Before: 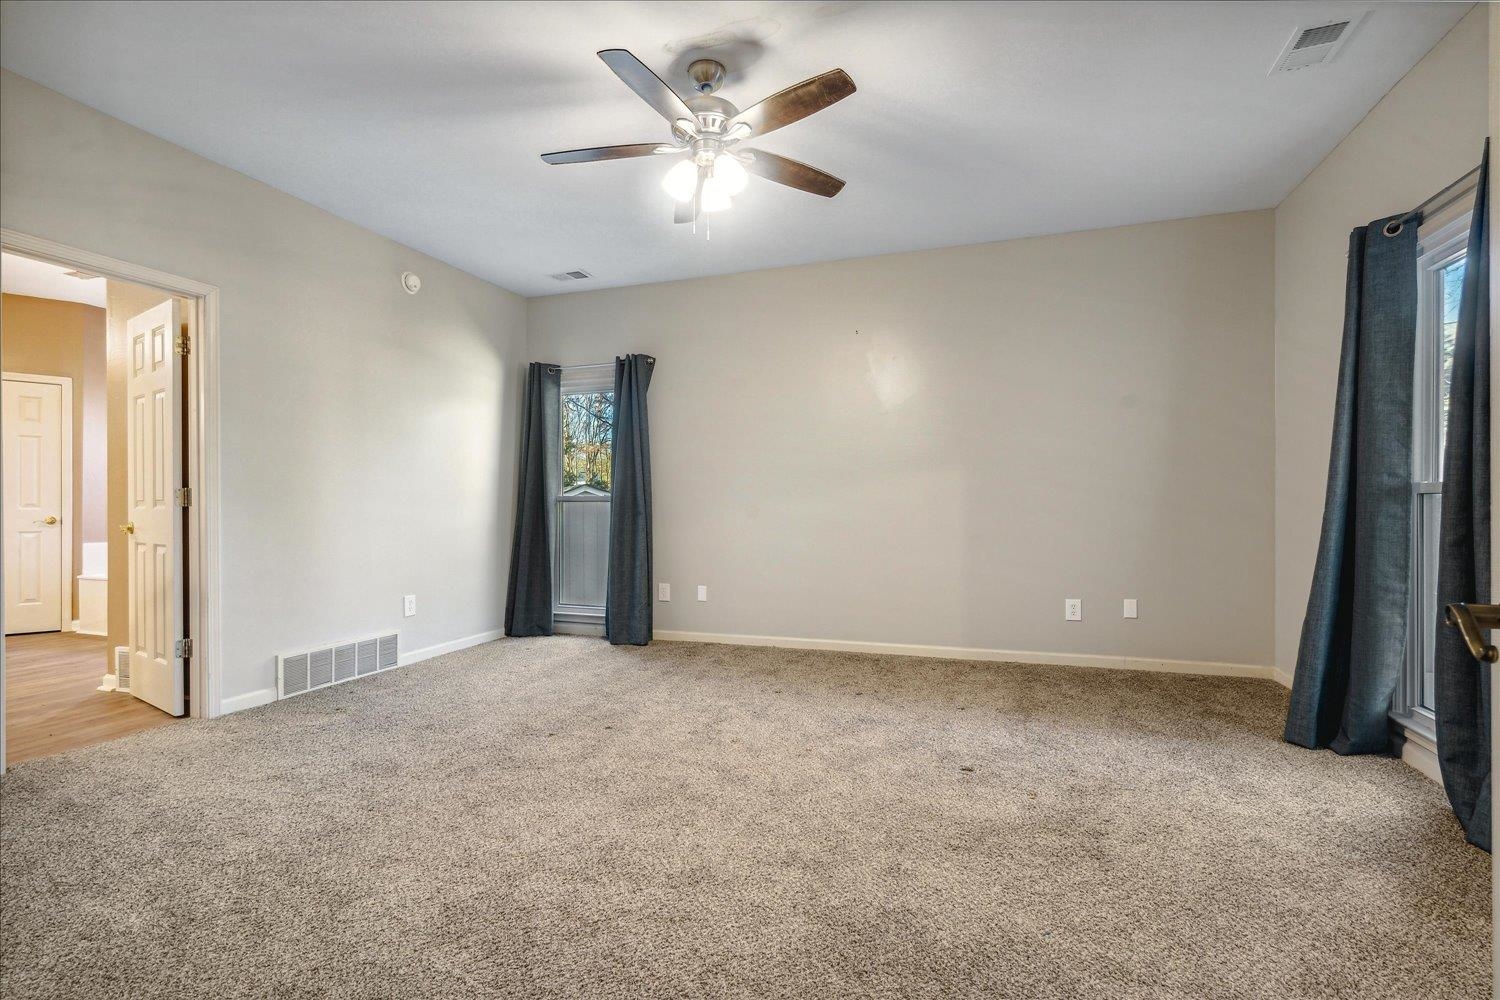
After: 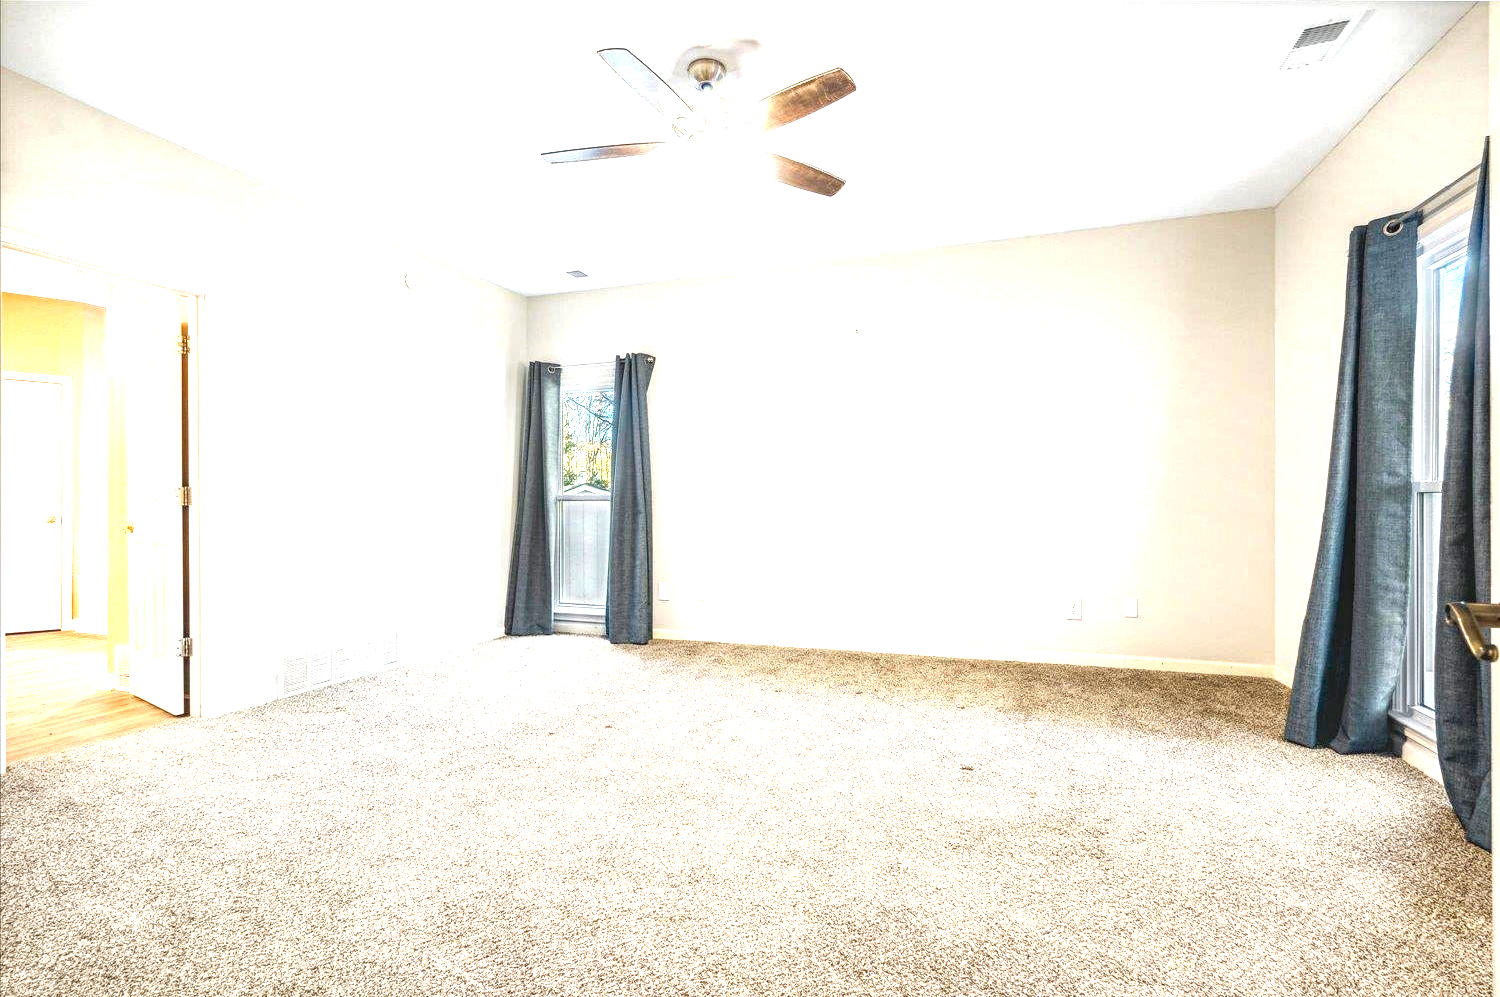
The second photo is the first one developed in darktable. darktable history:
exposure: black level correction 0.001, exposure 1.718 EV, compensate exposure bias true, compensate highlight preservation false
local contrast: on, module defaults
crop: top 0.117%, bottom 0.163%
